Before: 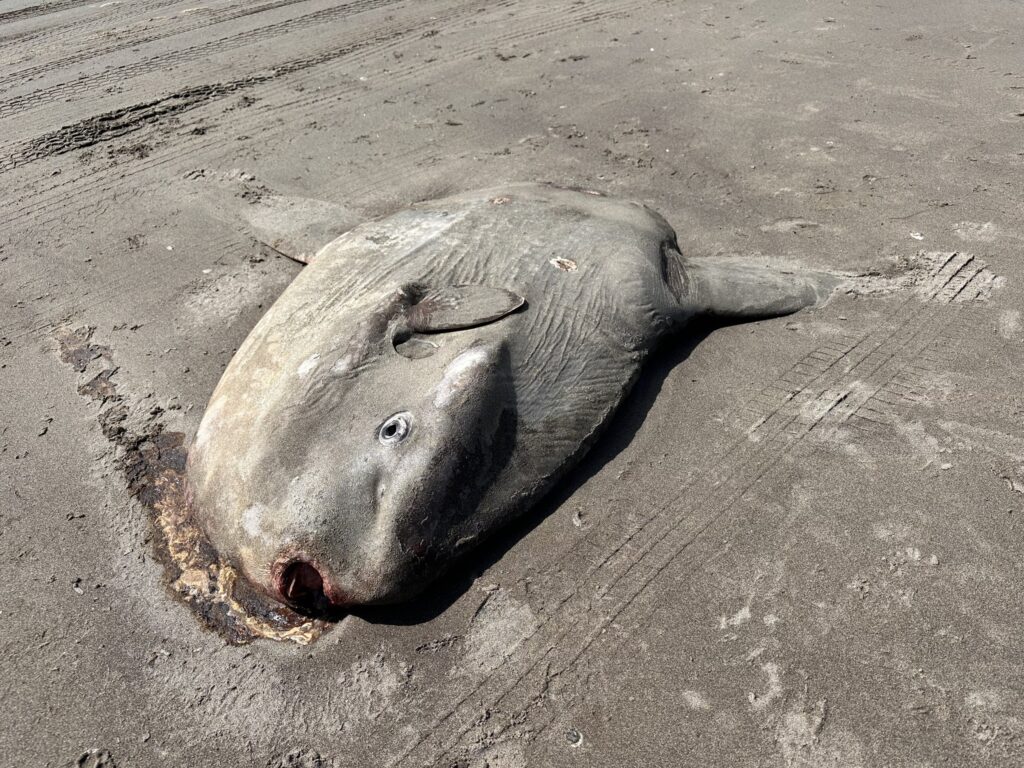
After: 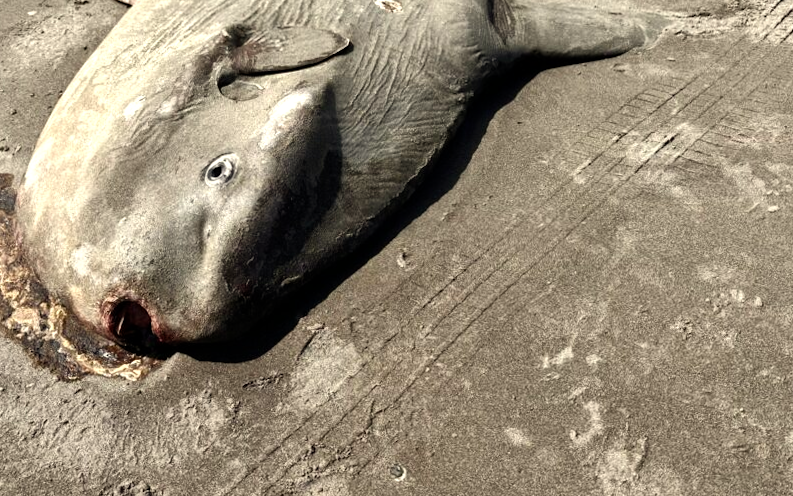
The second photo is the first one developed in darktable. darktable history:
crop and rotate: left 17.299%, top 35.115%, right 7.015%, bottom 1.024%
color balance rgb: shadows lift › luminance -20%, power › hue 72.24°, highlights gain › luminance 15%, global offset › hue 171.6°, perceptual saturation grading › highlights -30%, perceptual saturation grading › shadows 20%, global vibrance 30%, contrast 10%
white balance: red 1.029, blue 0.92
rotate and perspective: lens shift (vertical) 0.048, lens shift (horizontal) -0.024, automatic cropping off
